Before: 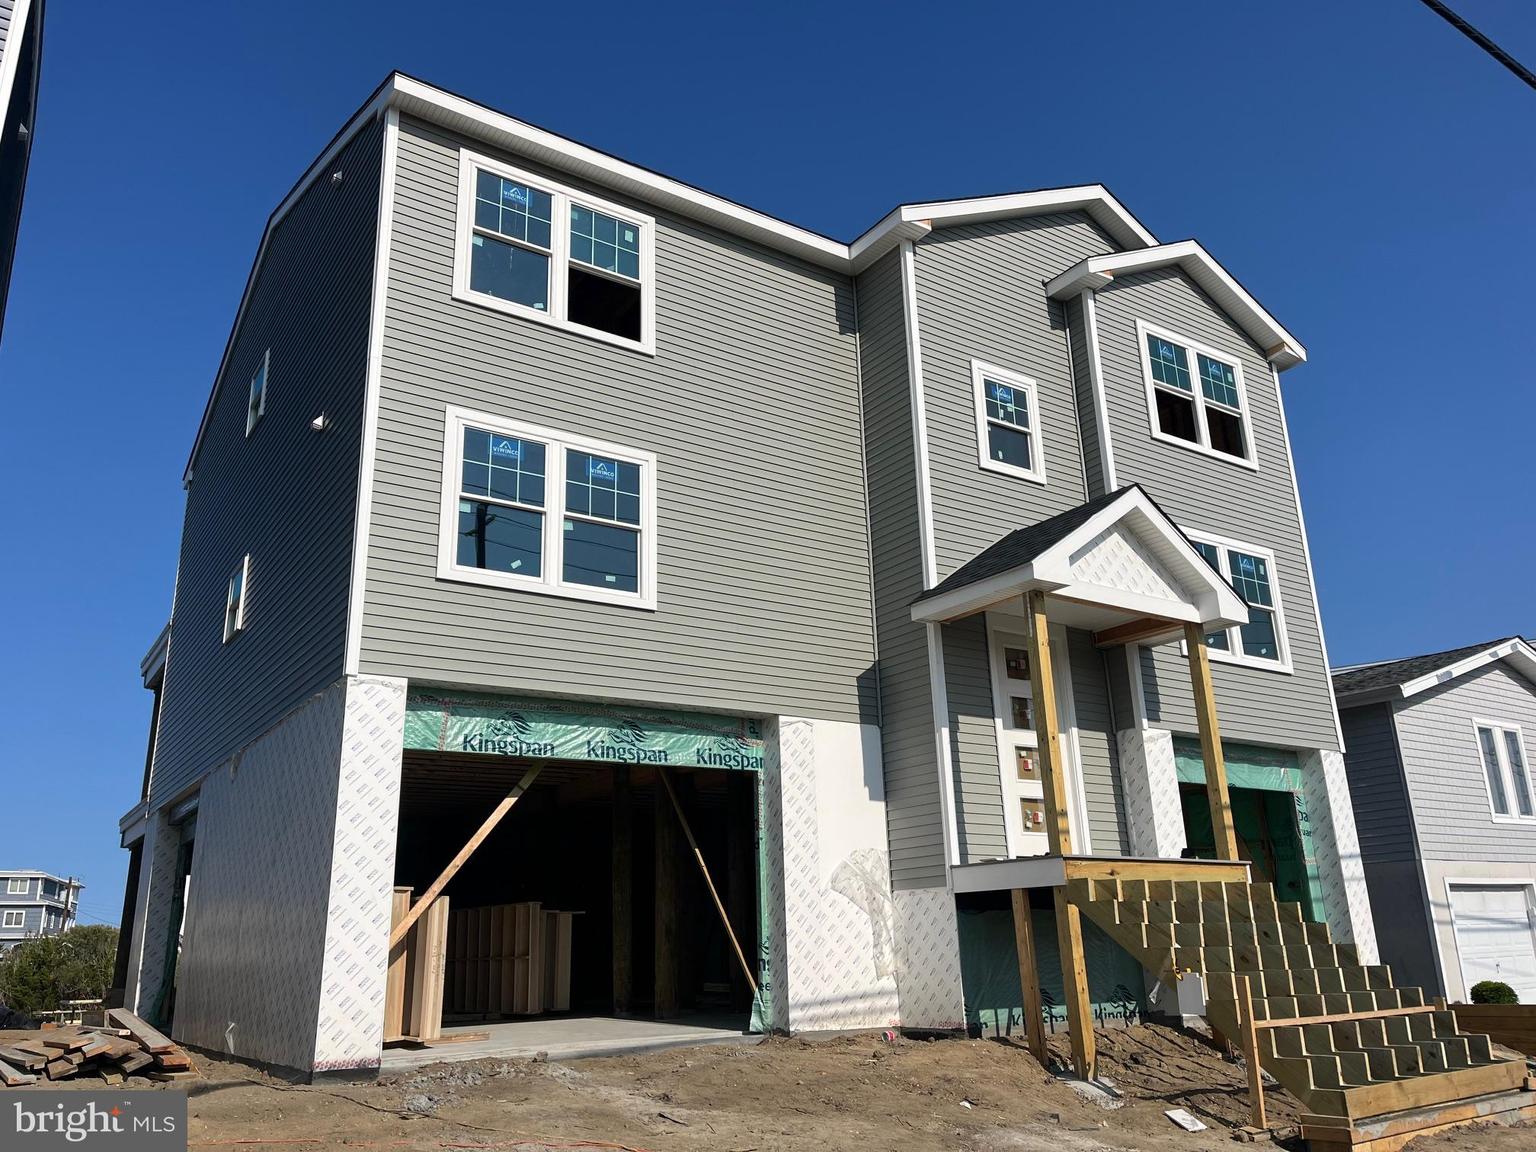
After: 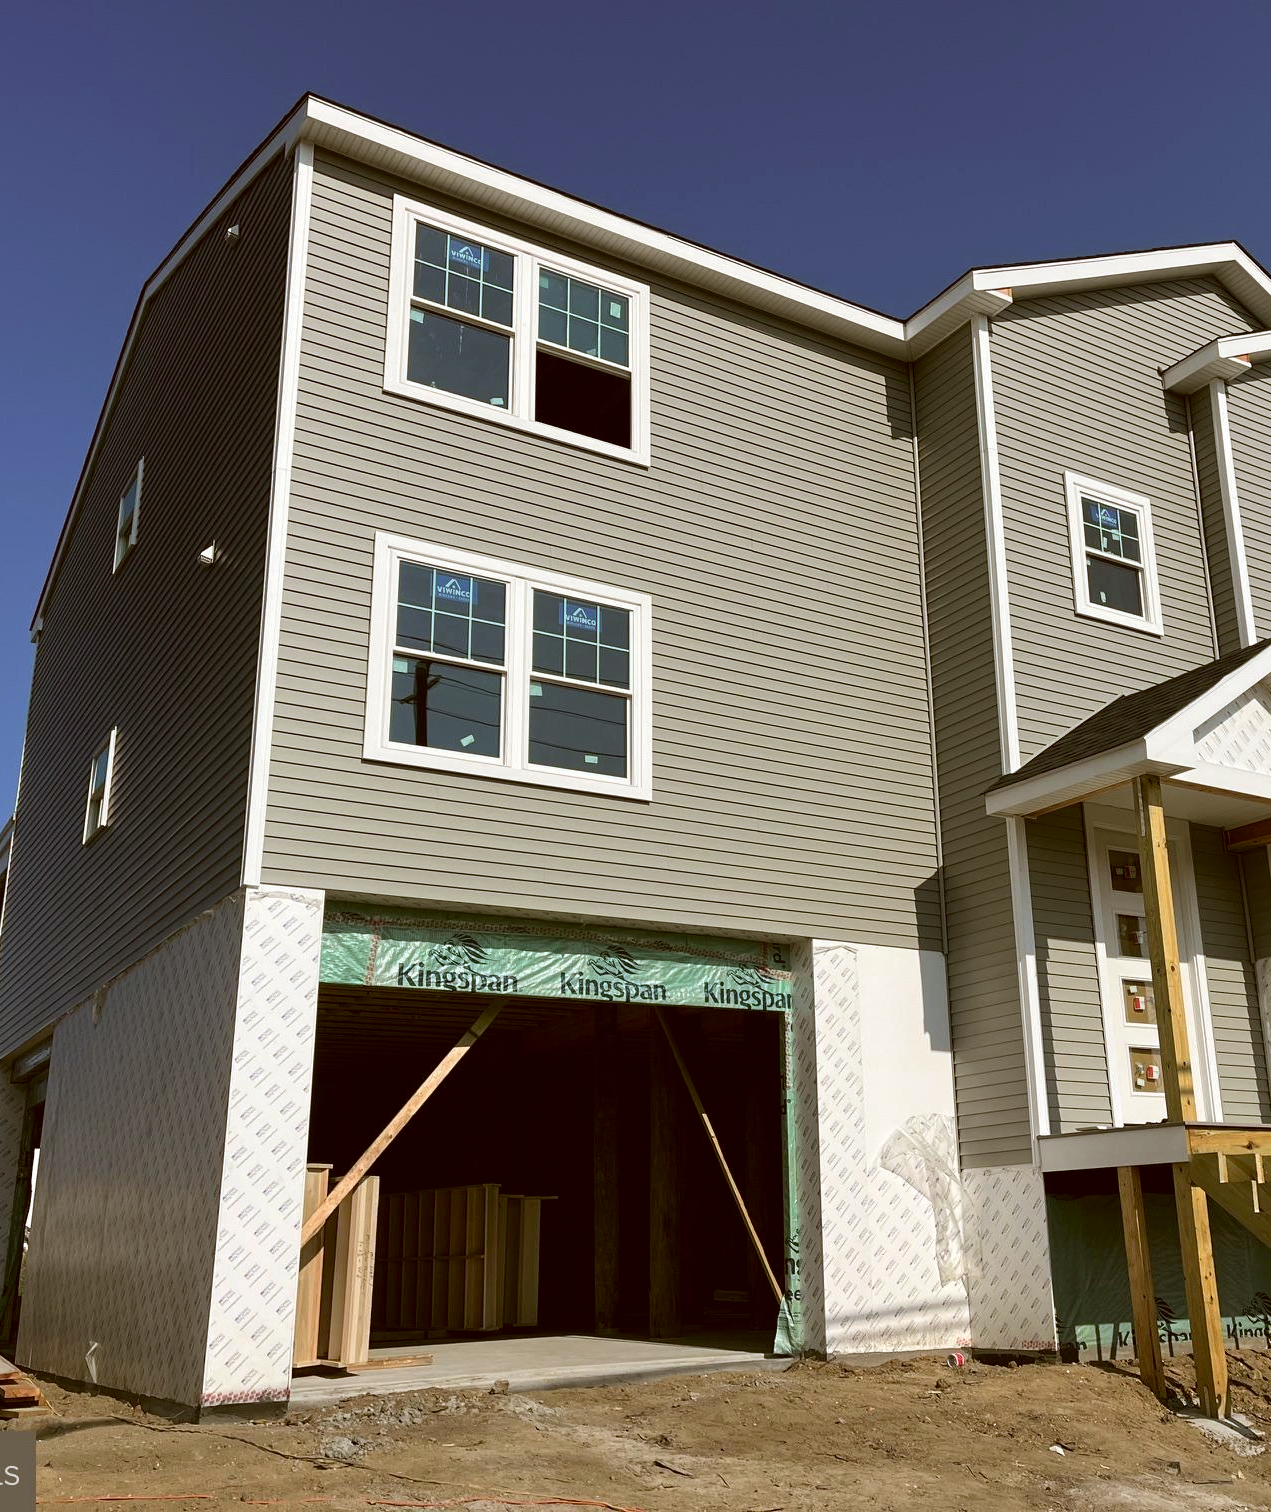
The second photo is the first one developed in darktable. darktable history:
crop: left 10.422%, right 26.516%
color correction: highlights a* -0.364, highlights b* 0.176, shadows a* 4.34, shadows b* 20.55
